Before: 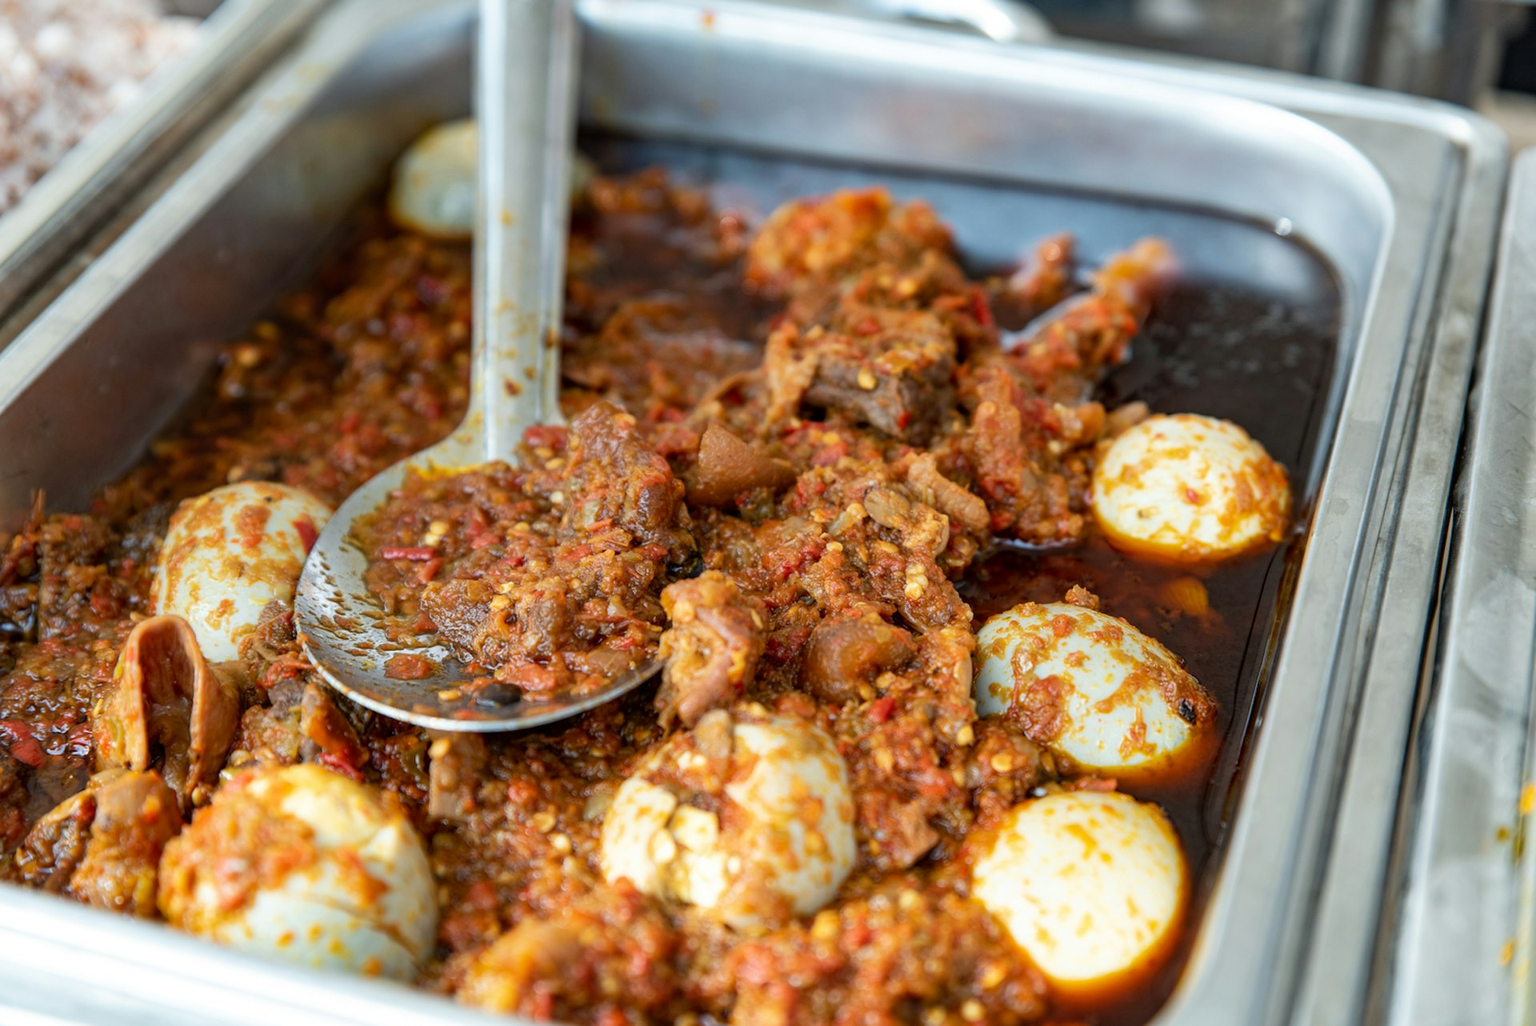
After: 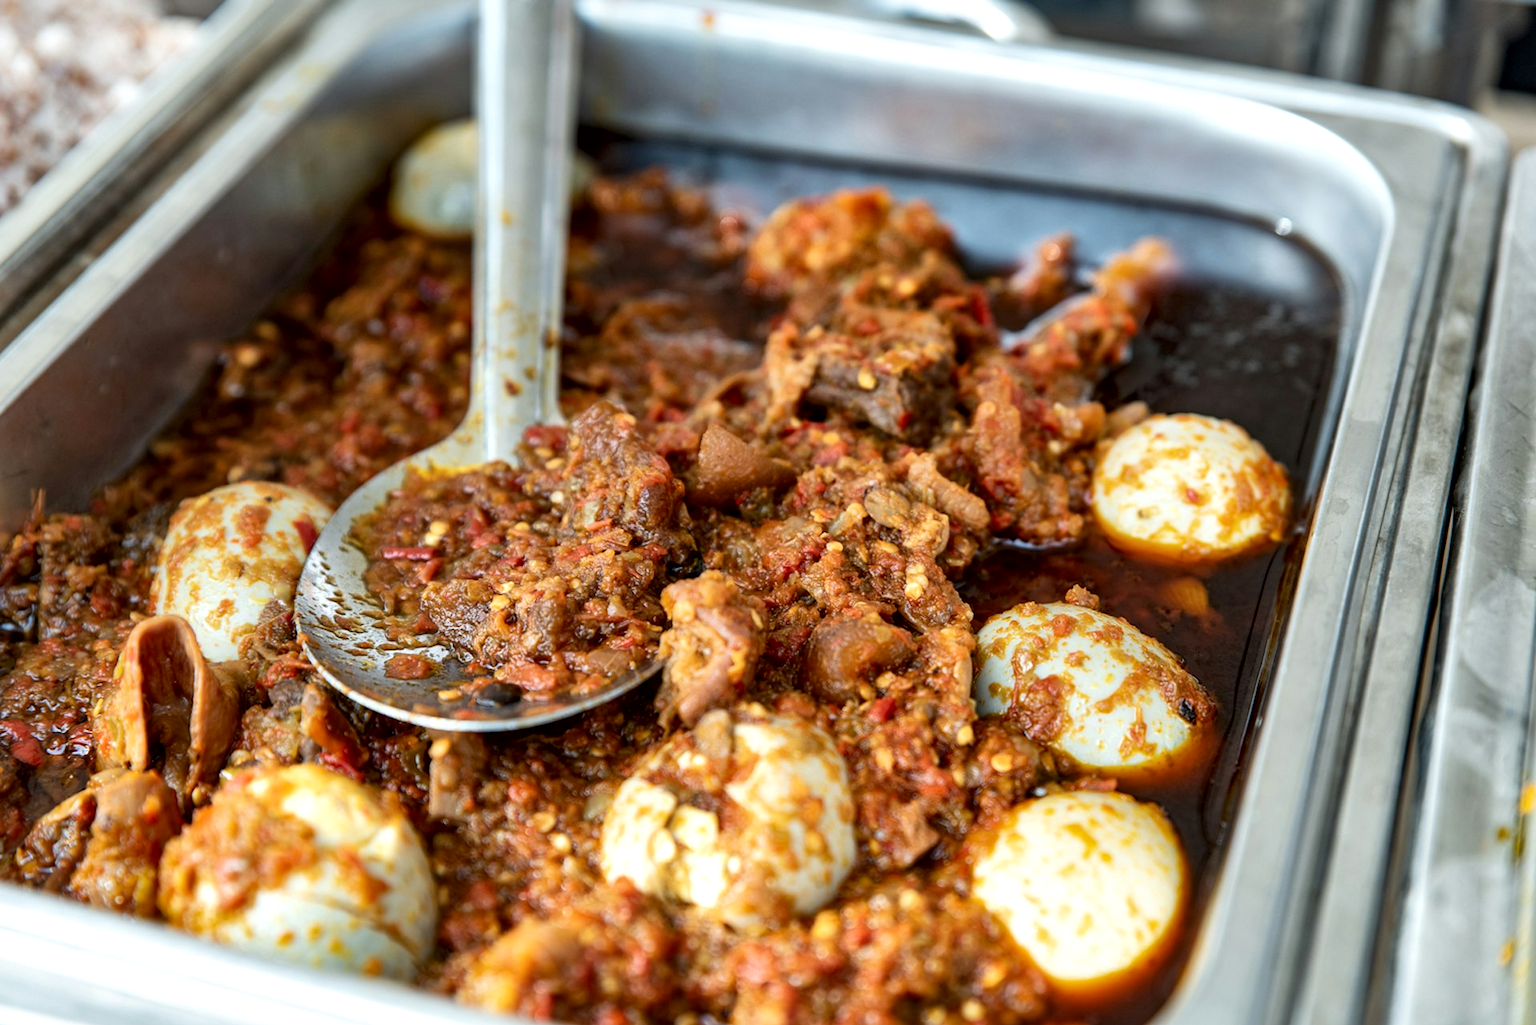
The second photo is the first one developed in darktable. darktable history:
local contrast: mode bilateral grid, contrast 24, coarseness 59, detail 152%, midtone range 0.2
